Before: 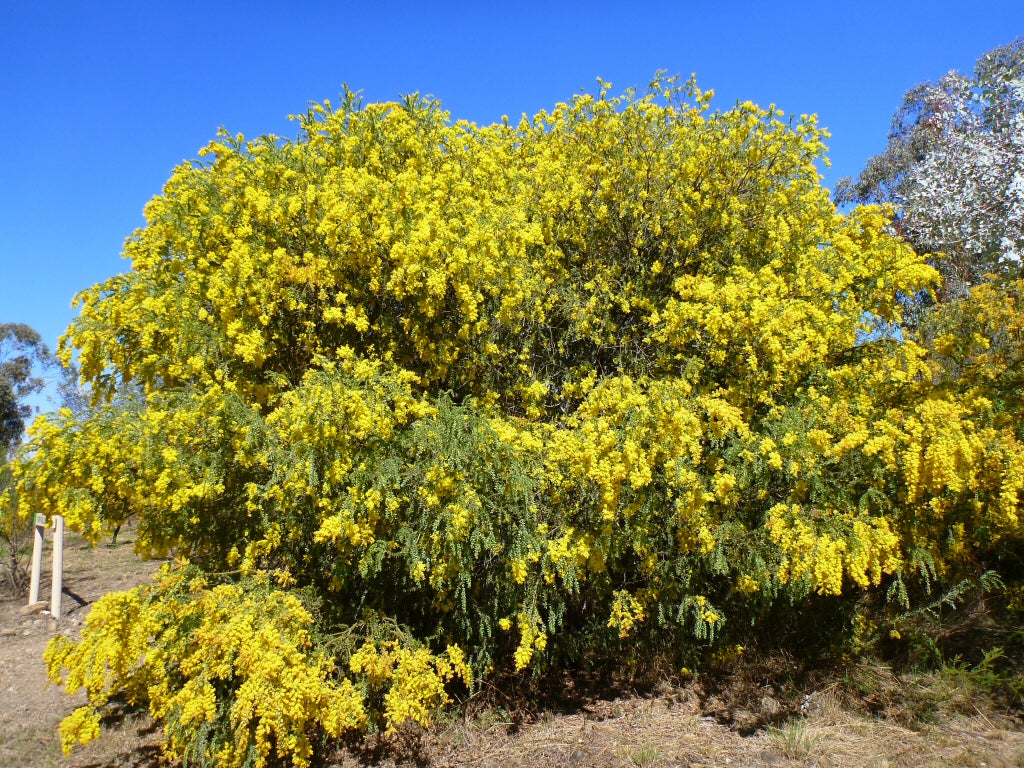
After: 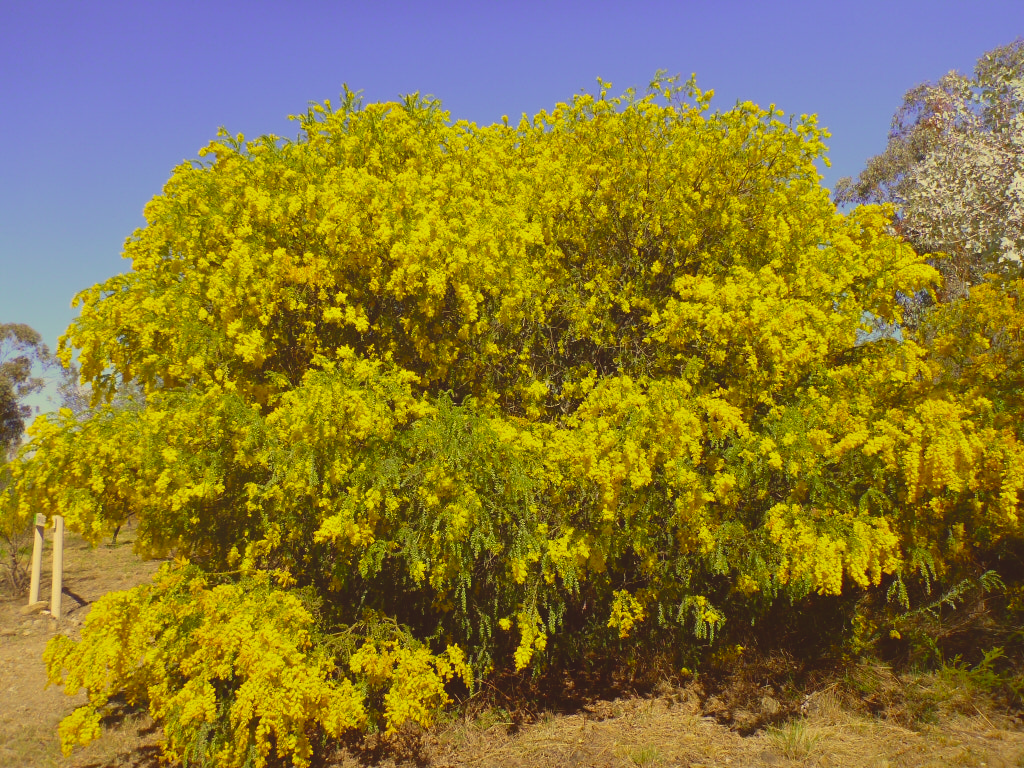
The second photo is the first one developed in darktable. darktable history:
local contrast: detail 69%
color correction: highlights a* -0.482, highlights b* 40, shadows a* 9.8, shadows b* -0.161
